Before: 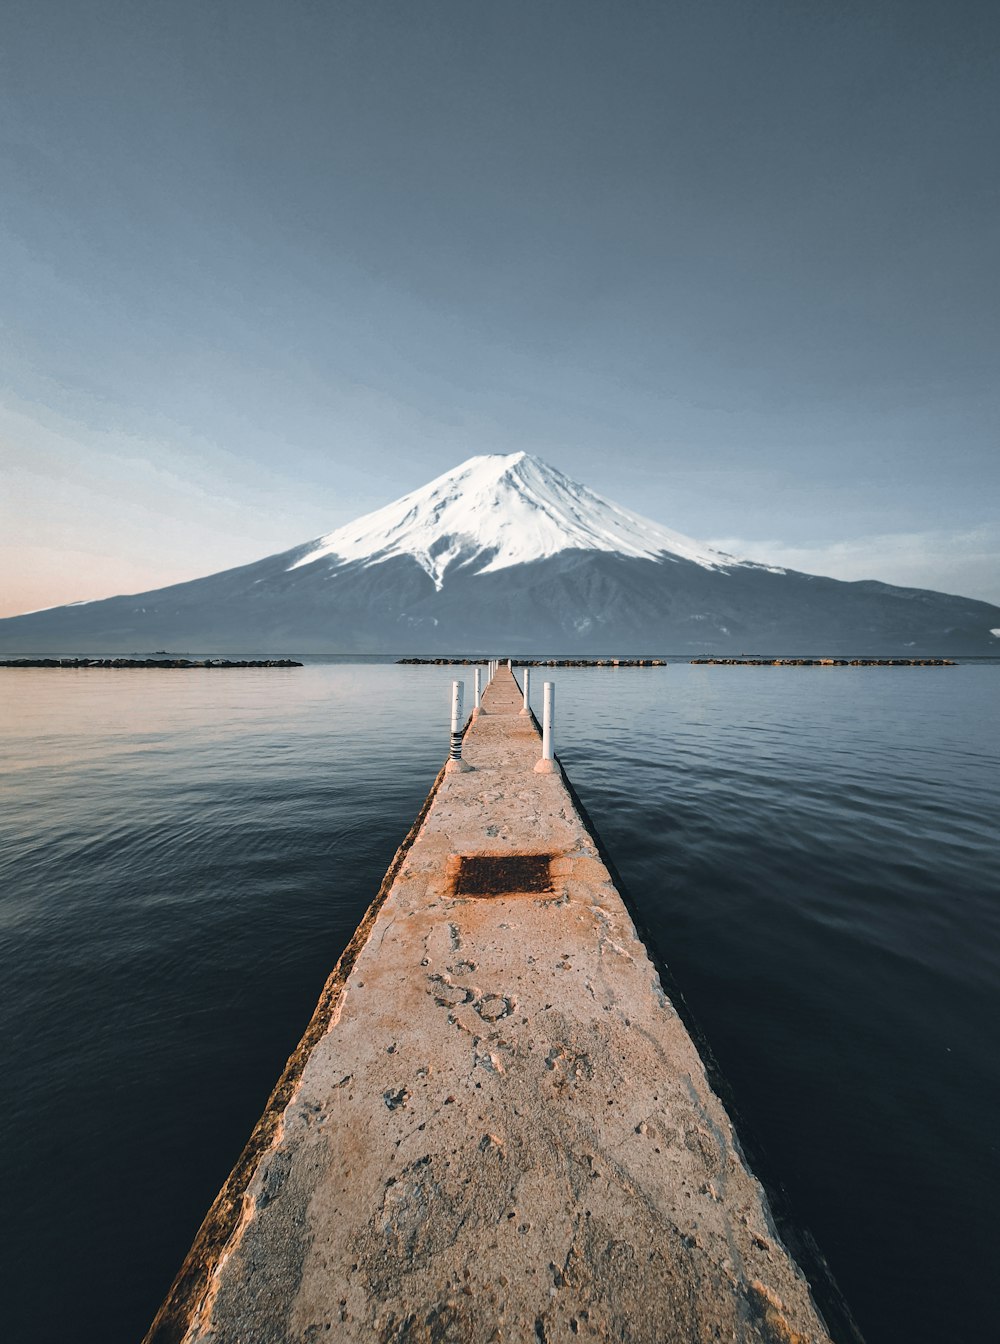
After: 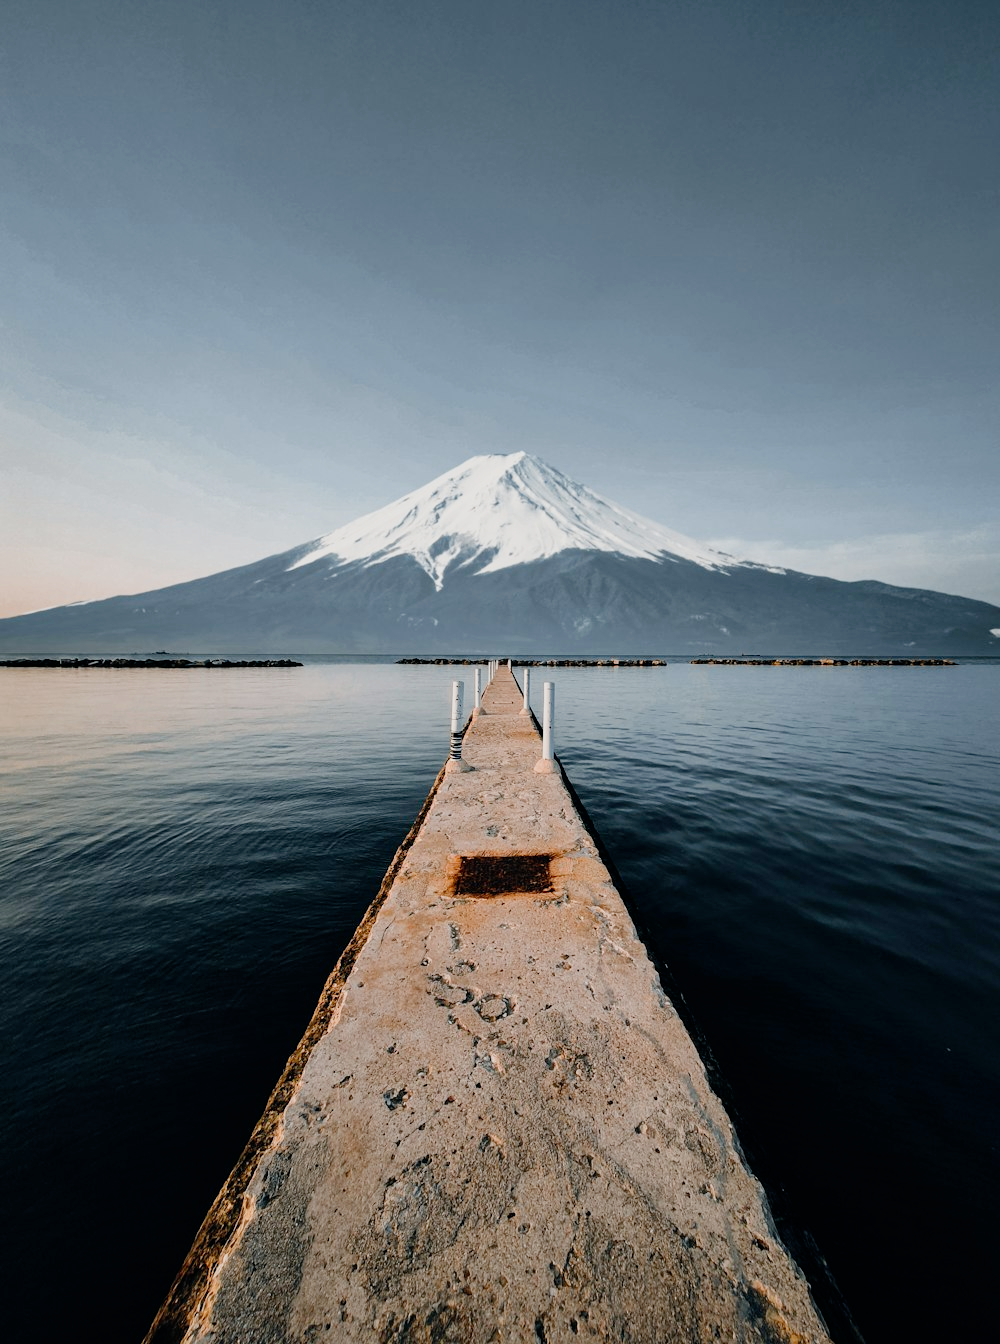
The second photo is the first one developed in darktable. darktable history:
filmic rgb: black relative exposure -7.76 EV, white relative exposure 4.39 EV, hardness 3.75, latitude 49.62%, contrast 1.101, add noise in highlights 0, preserve chrominance no, color science v3 (2019), use custom middle-gray values true, contrast in highlights soft
